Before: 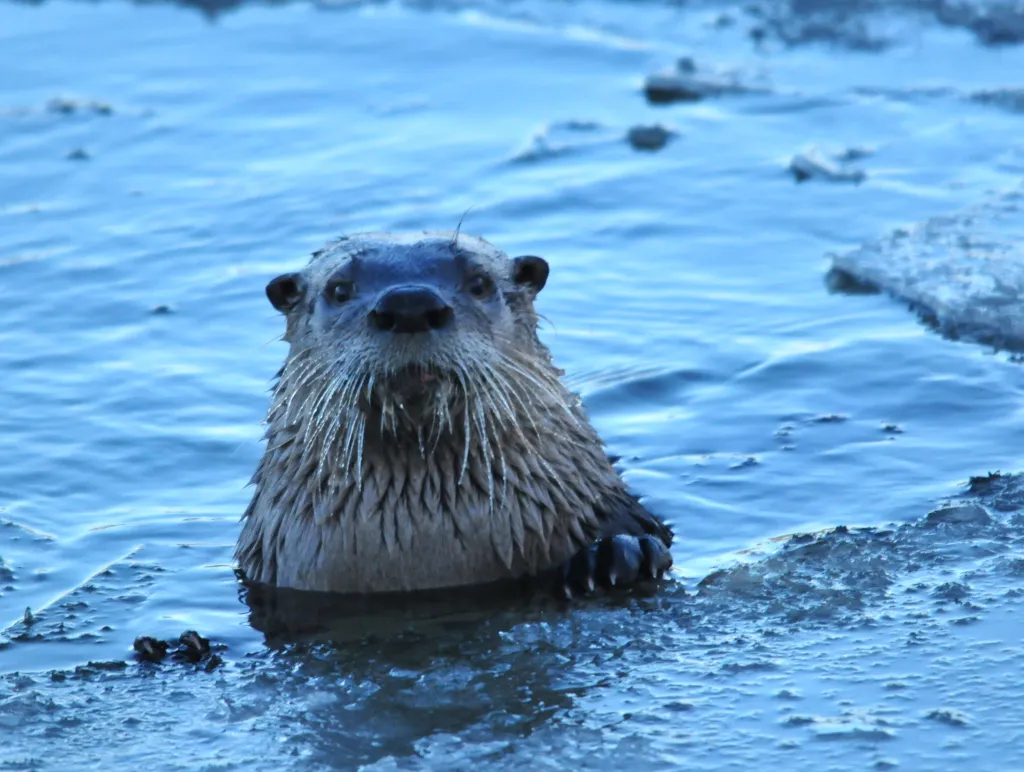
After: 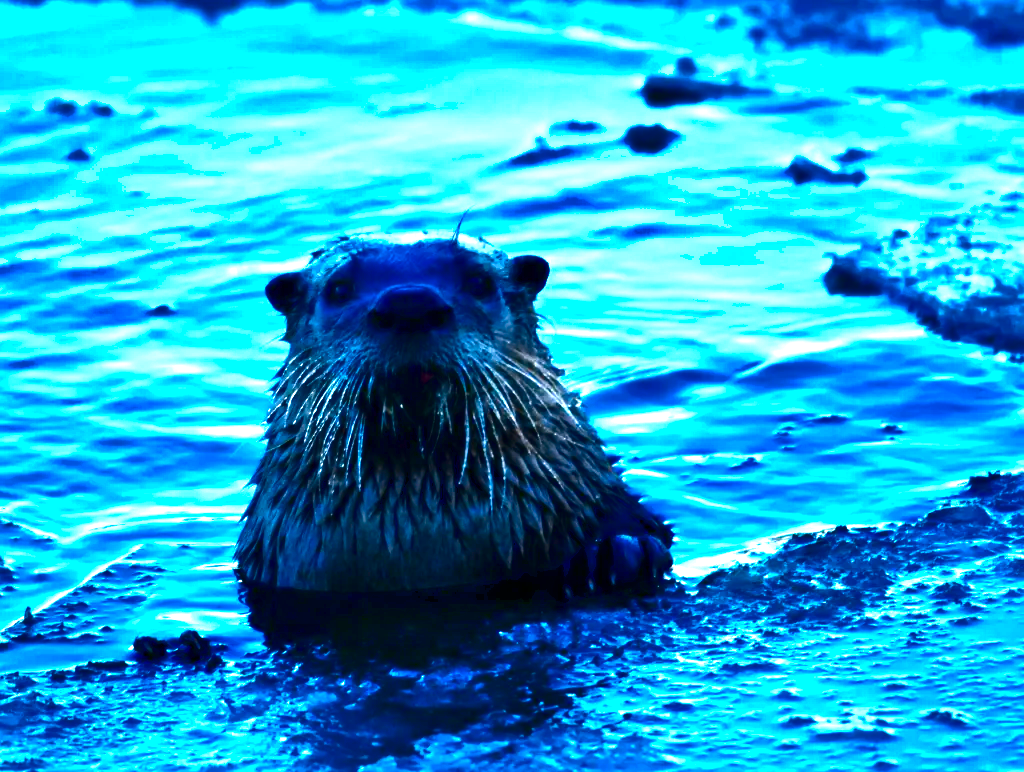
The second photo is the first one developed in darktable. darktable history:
shadows and highlights: shadows 60, soften with gaussian
exposure: black level correction 0.008, exposure 0.979 EV, compensate highlight preservation false
contrast brightness saturation: brightness -1, saturation 1
